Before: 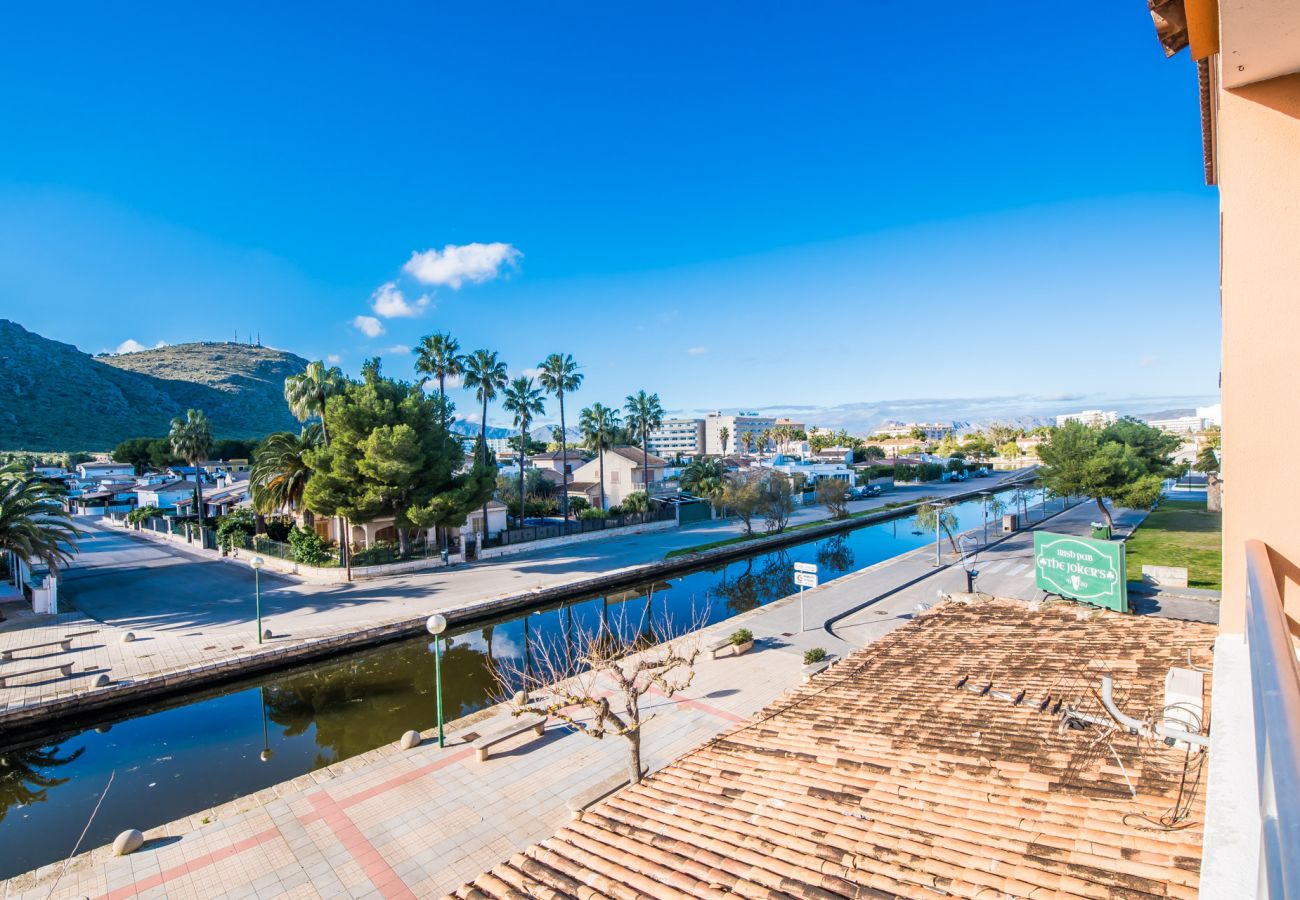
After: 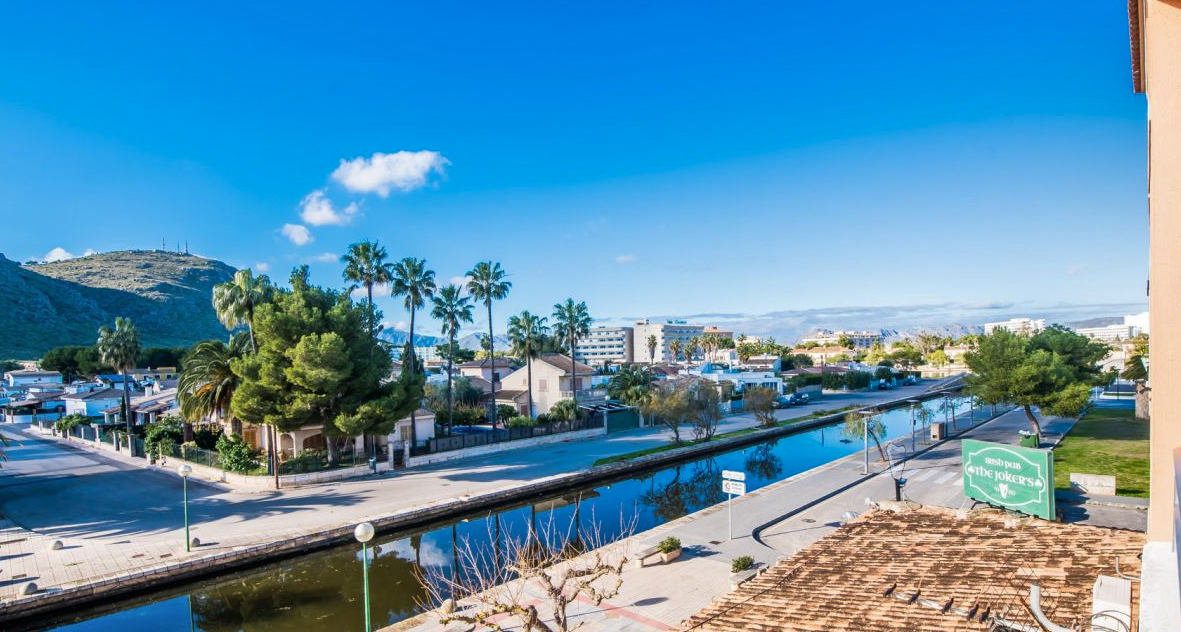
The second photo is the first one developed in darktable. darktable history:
shadows and highlights: low approximation 0.01, soften with gaussian
crop: left 5.596%, top 10.314%, right 3.534%, bottom 19.395%
